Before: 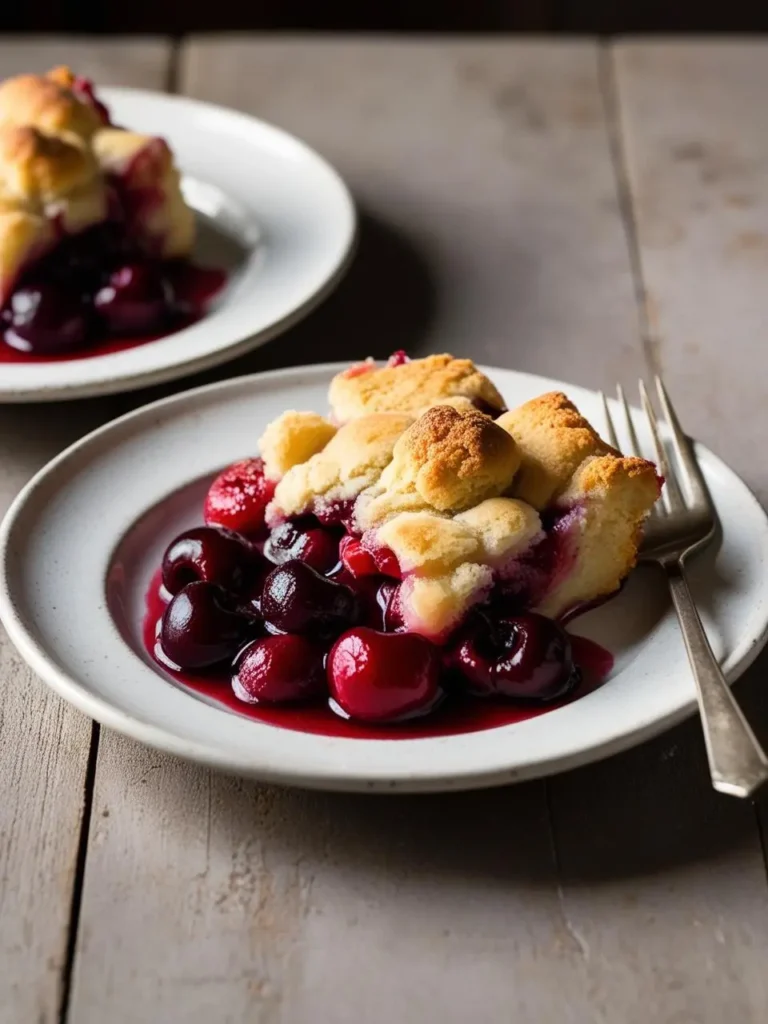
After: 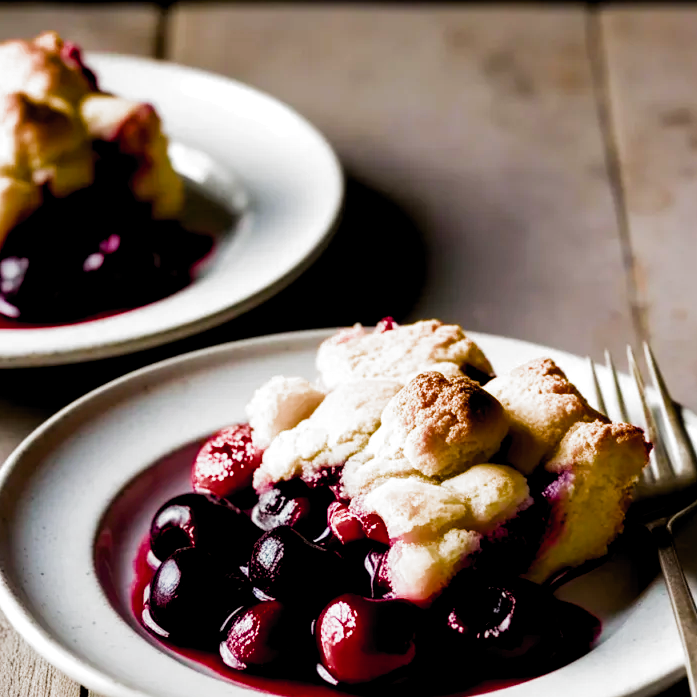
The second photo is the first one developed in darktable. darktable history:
filmic rgb: black relative exposure -8.03 EV, white relative exposure 2.2 EV, hardness 6.89, color science v5 (2021), contrast in shadows safe, contrast in highlights safe
color balance rgb: global offset › luminance -1.43%, perceptual saturation grading › global saturation 25.161%, global vibrance 50.591%
crop: left 1.588%, top 3.418%, right 7.572%, bottom 28.498%
